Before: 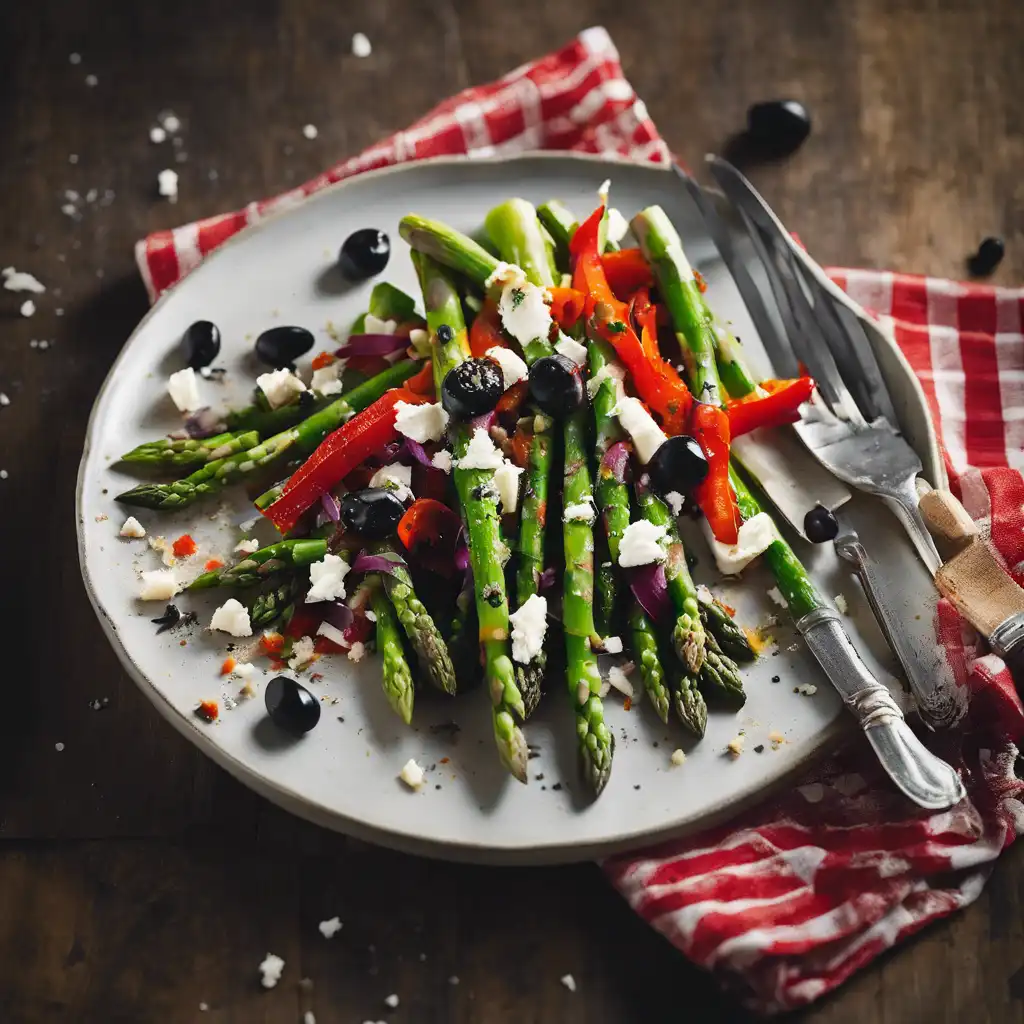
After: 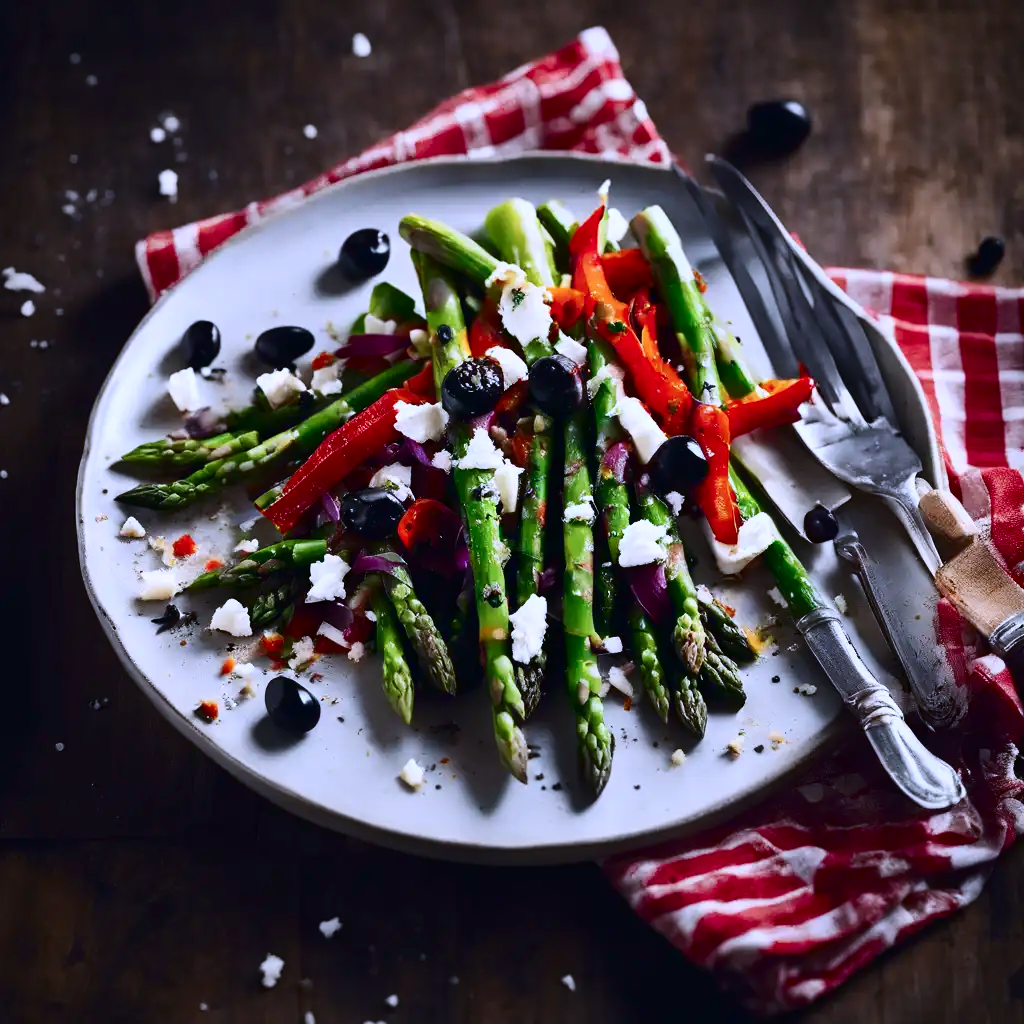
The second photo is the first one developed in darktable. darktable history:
color calibration: illuminant as shot in camera, x 0.379, y 0.396, temperature 4140.05 K
contrast brightness saturation: contrast 0.202, brightness -0.105, saturation 0.102
